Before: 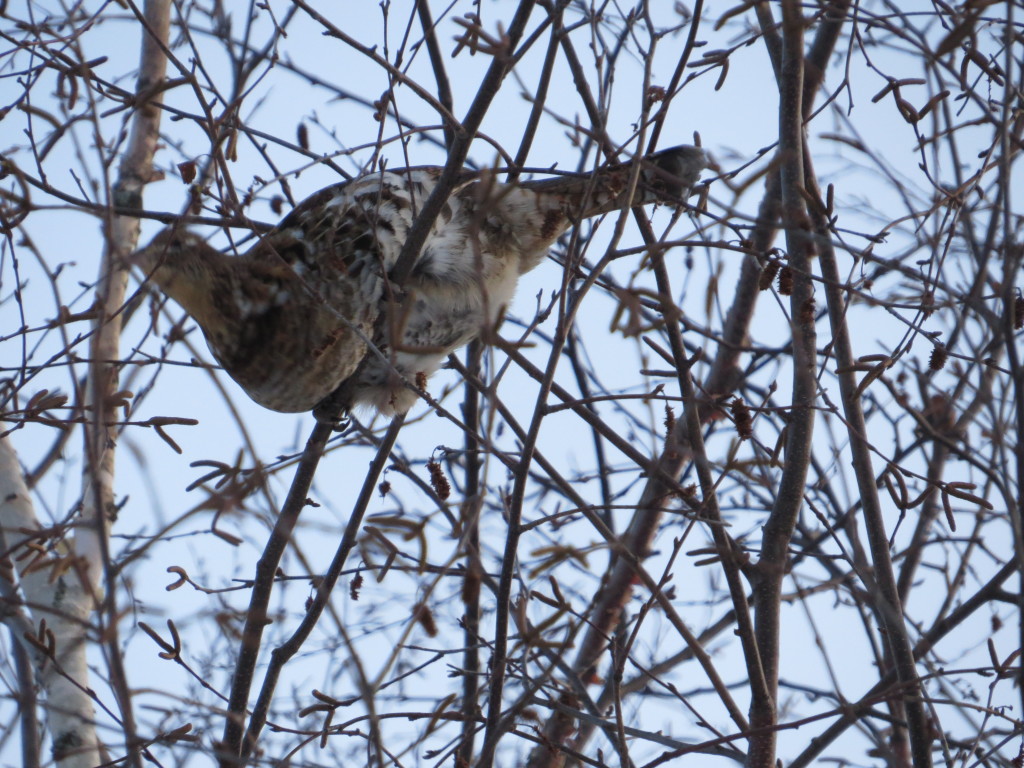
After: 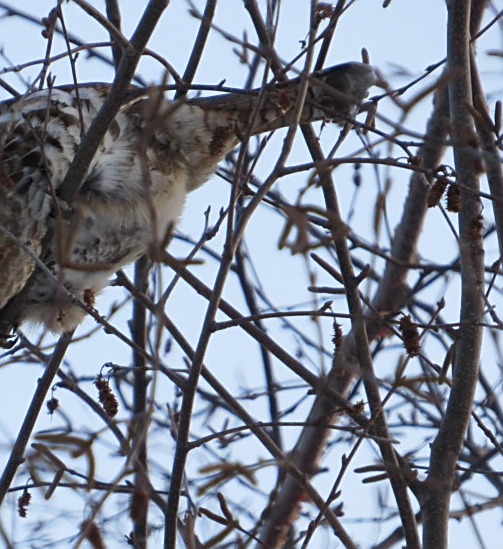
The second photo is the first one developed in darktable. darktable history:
crop: left 32.49%, top 10.924%, right 18.332%, bottom 17.545%
sharpen: on, module defaults
